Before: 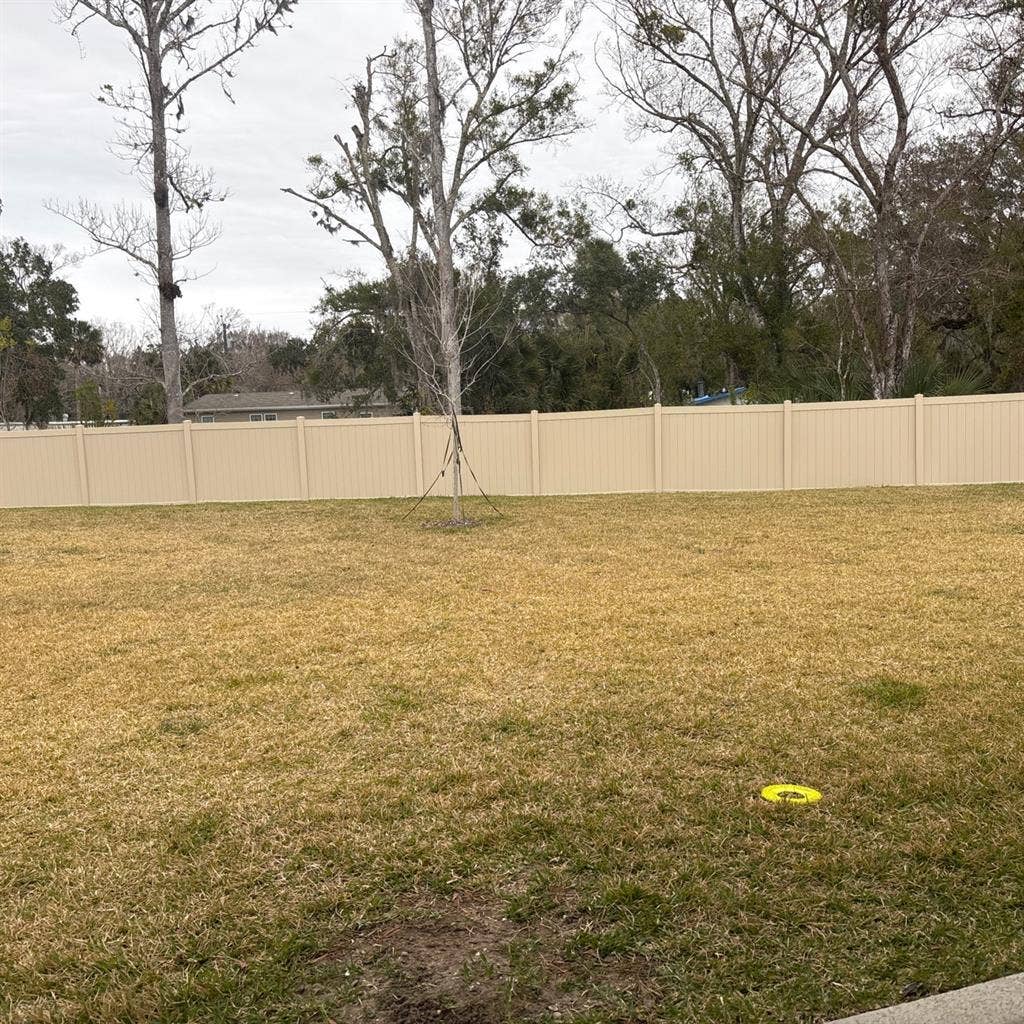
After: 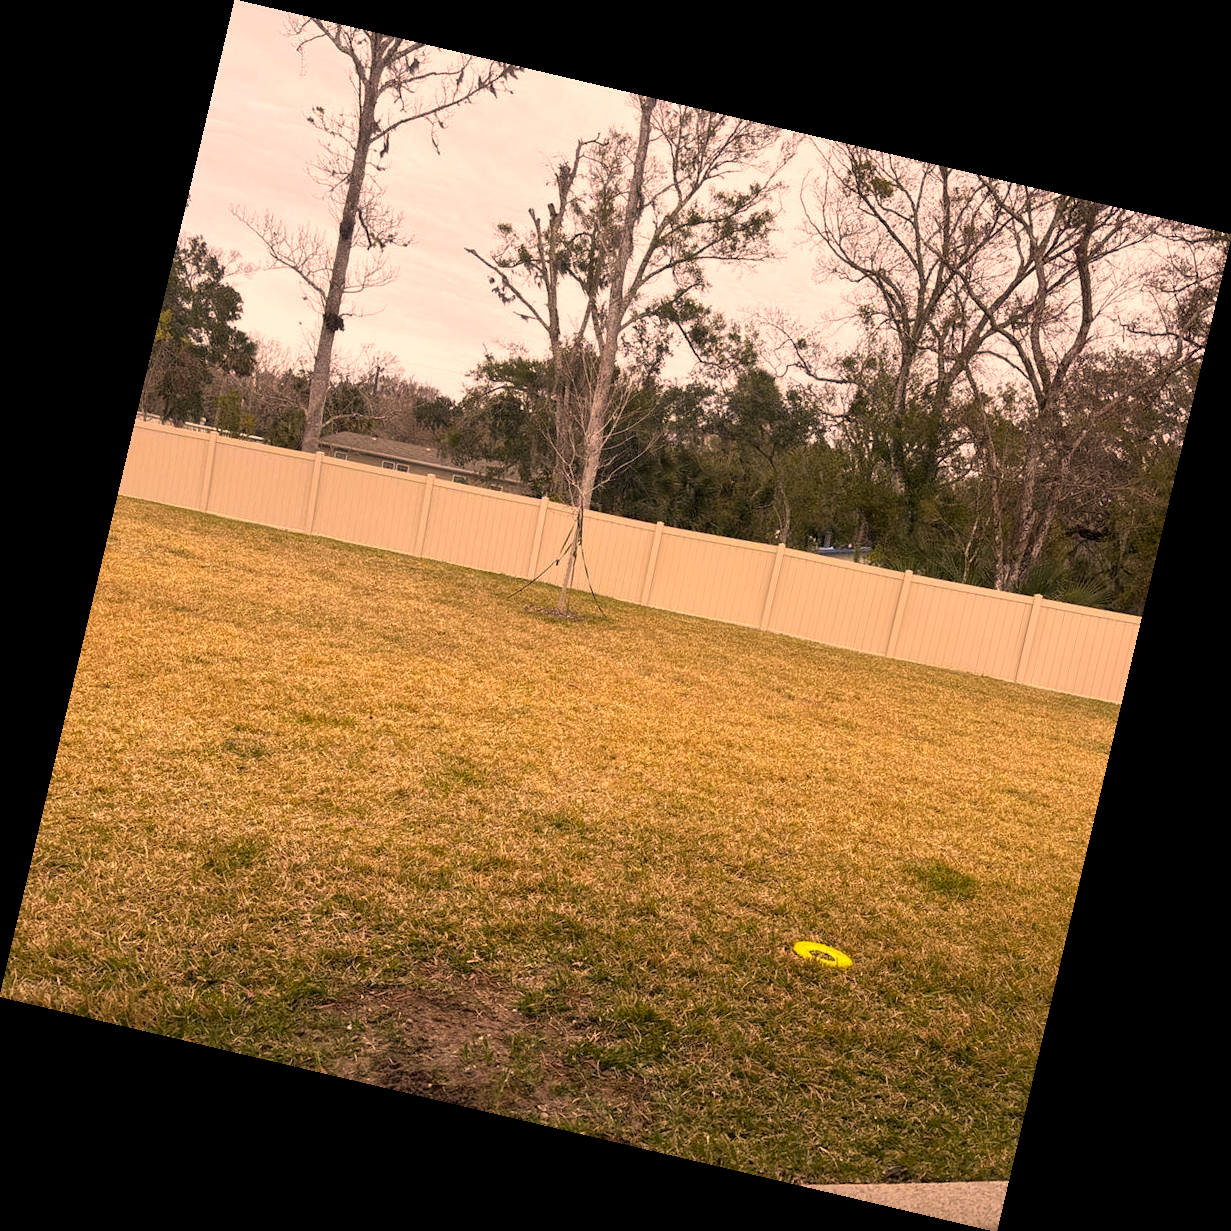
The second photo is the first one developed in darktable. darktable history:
rotate and perspective: rotation 13.27°, automatic cropping off
color correction: highlights a* 21.88, highlights b* 22.25
local contrast: mode bilateral grid, contrast 20, coarseness 50, detail 120%, midtone range 0.2
